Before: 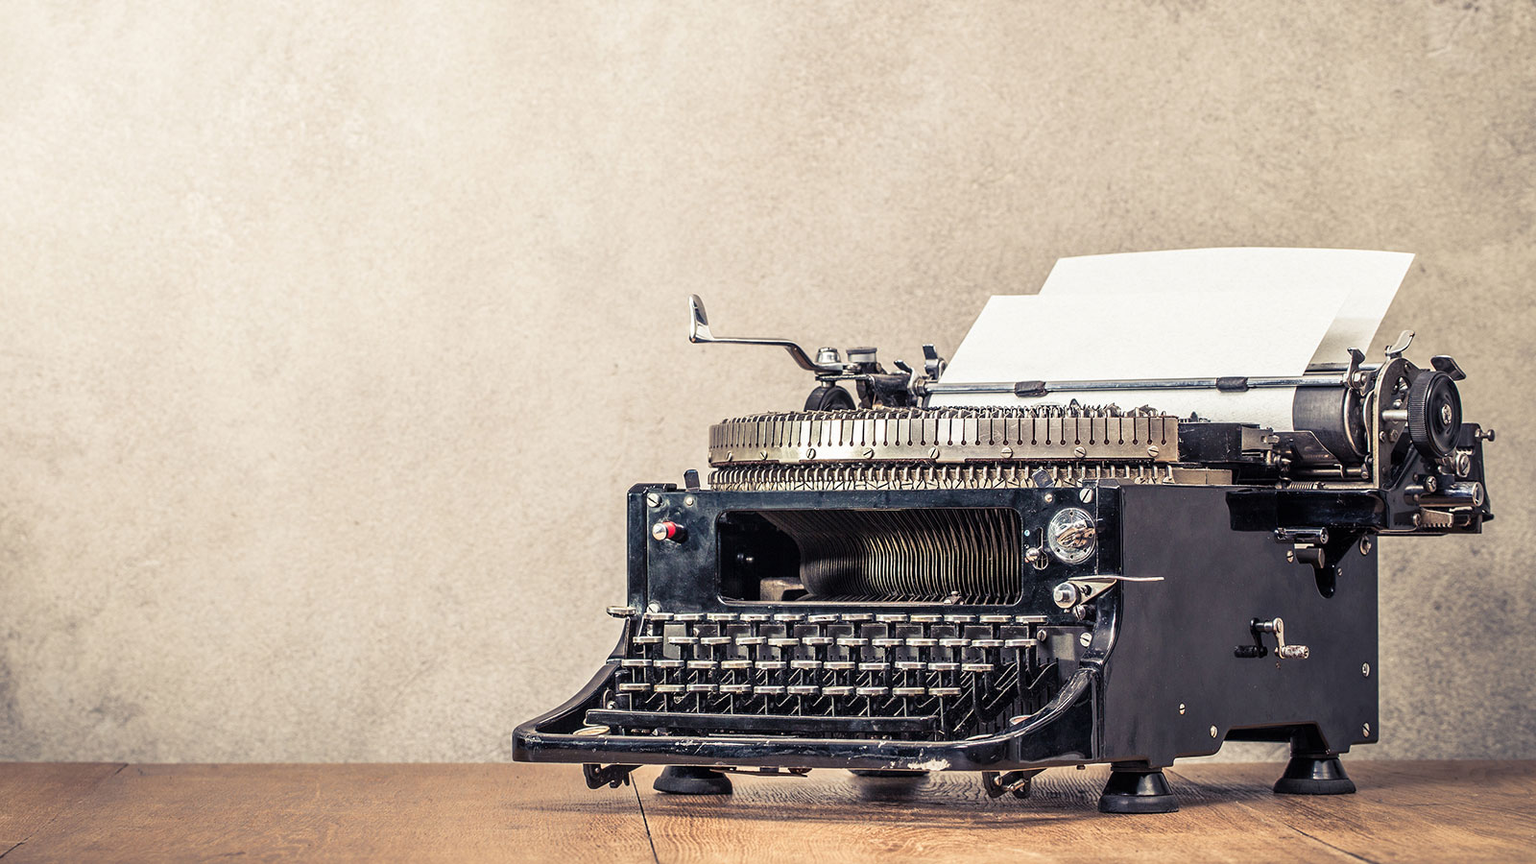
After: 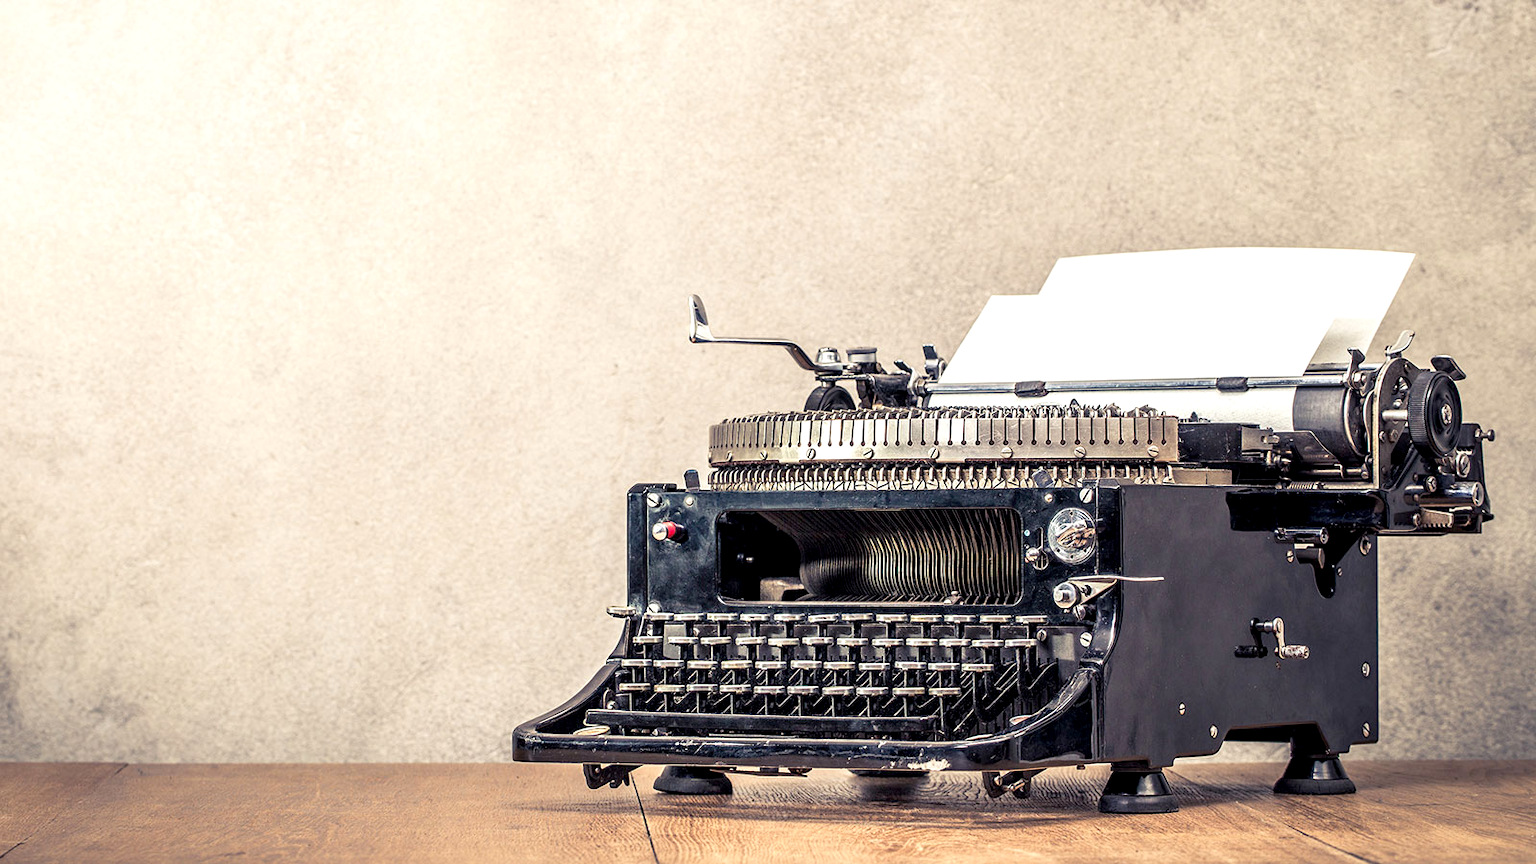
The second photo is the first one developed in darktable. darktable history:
exposure: black level correction 0.005, exposure 0.273 EV, compensate highlight preservation false
